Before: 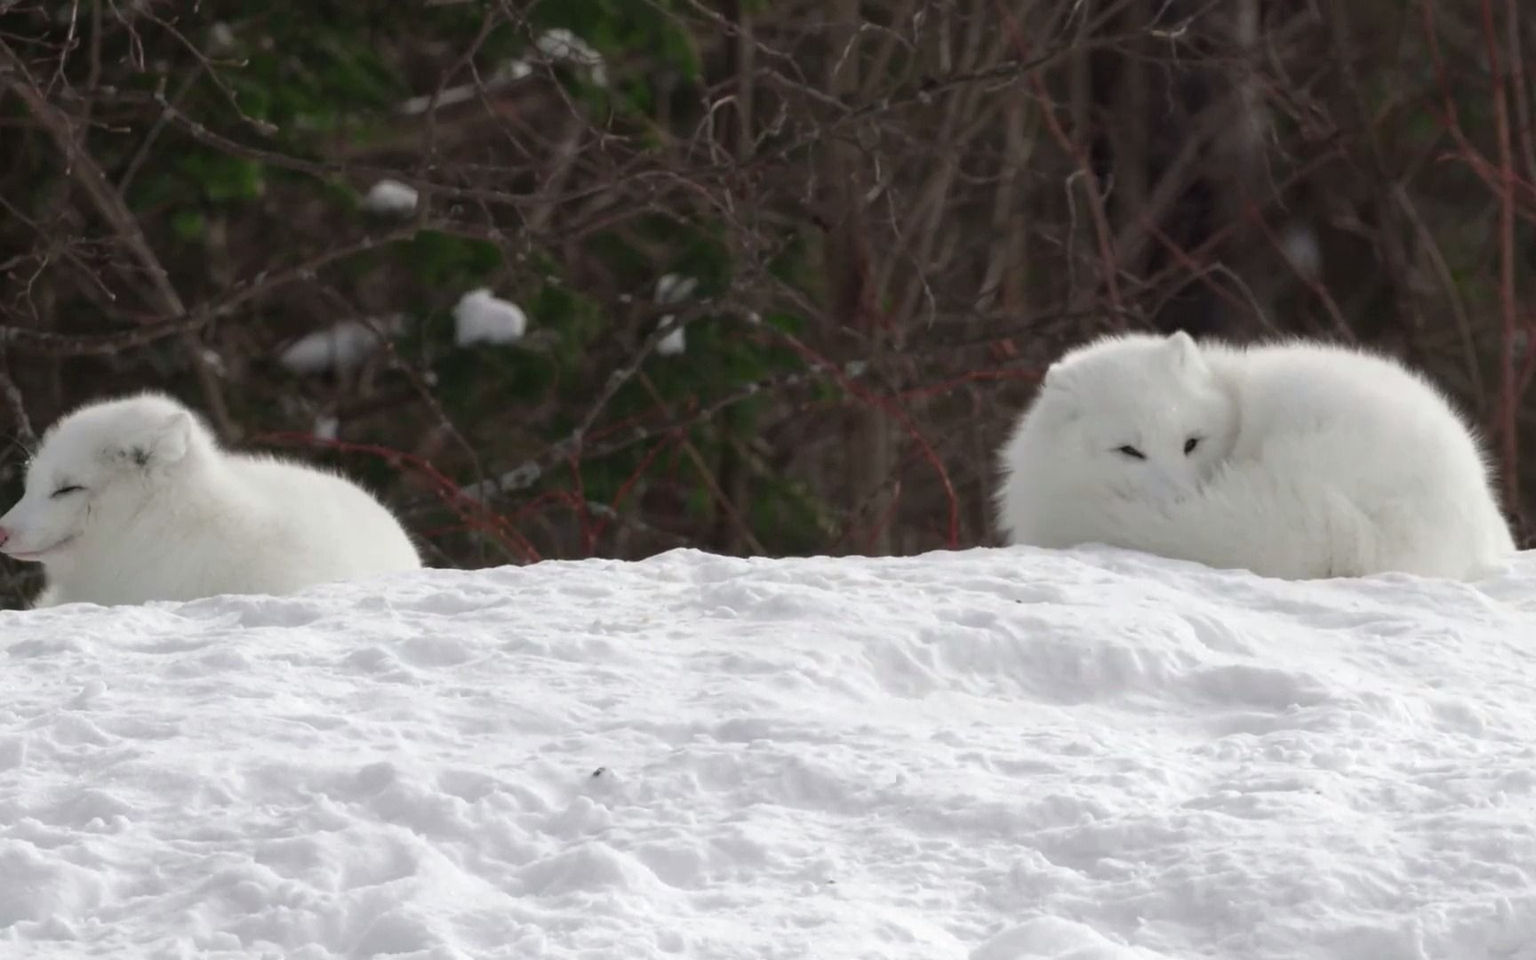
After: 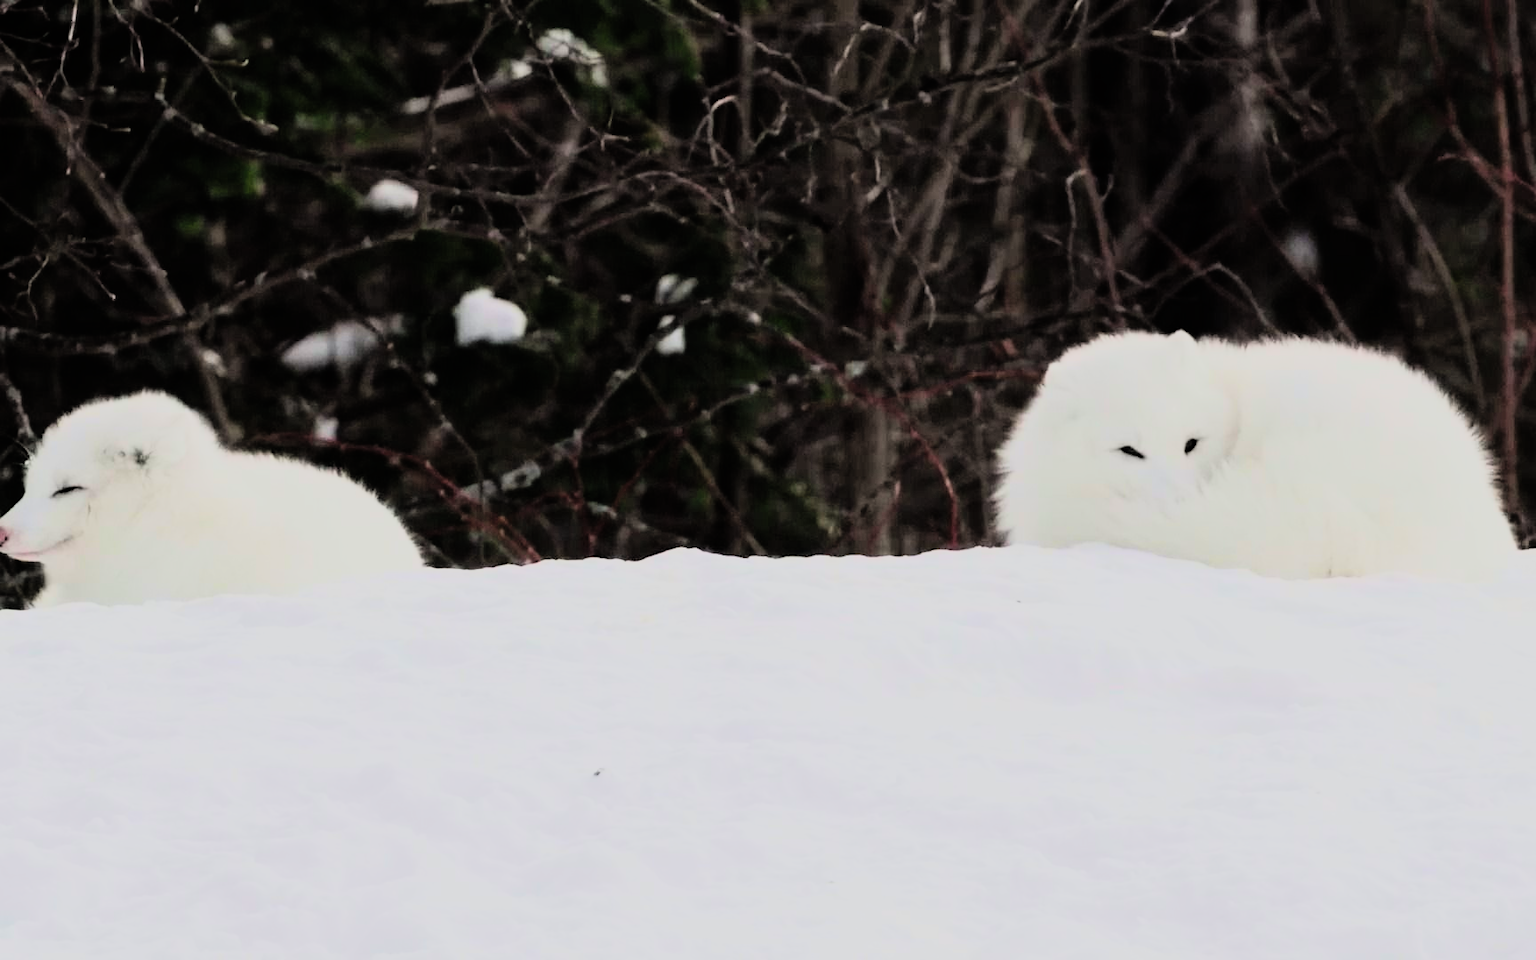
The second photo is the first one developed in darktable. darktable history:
contrast brightness saturation: contrast 0.07, brightness 0.08, saturation 0.18
filmic rgb: black relative exposure -7.65 EV, white relative exposure 4.56 EV, hardness 3.61, color science v6 (2022)
rgb curve: curves: ch0 [(0, 0) (0.21, 0.15) (0.24, 0.21) (0.5, 0.75) (0.75, 0.96) (0.89, 0.99) (1, 1)]; ch1 [(0, 0.02) (0.21, 0.13) (0.25, 0.2) (0.5, 0.67) (0.75, 0.9) (0.89, 0.97) (1, 1)]; ch2 [(0, 0.02) (0.21, 0.13) (0.25, 0.2) (0.5, 0.67) (0.75, 0.9) (0.89, 0.97) (1, 1)], compensate middle gray true
